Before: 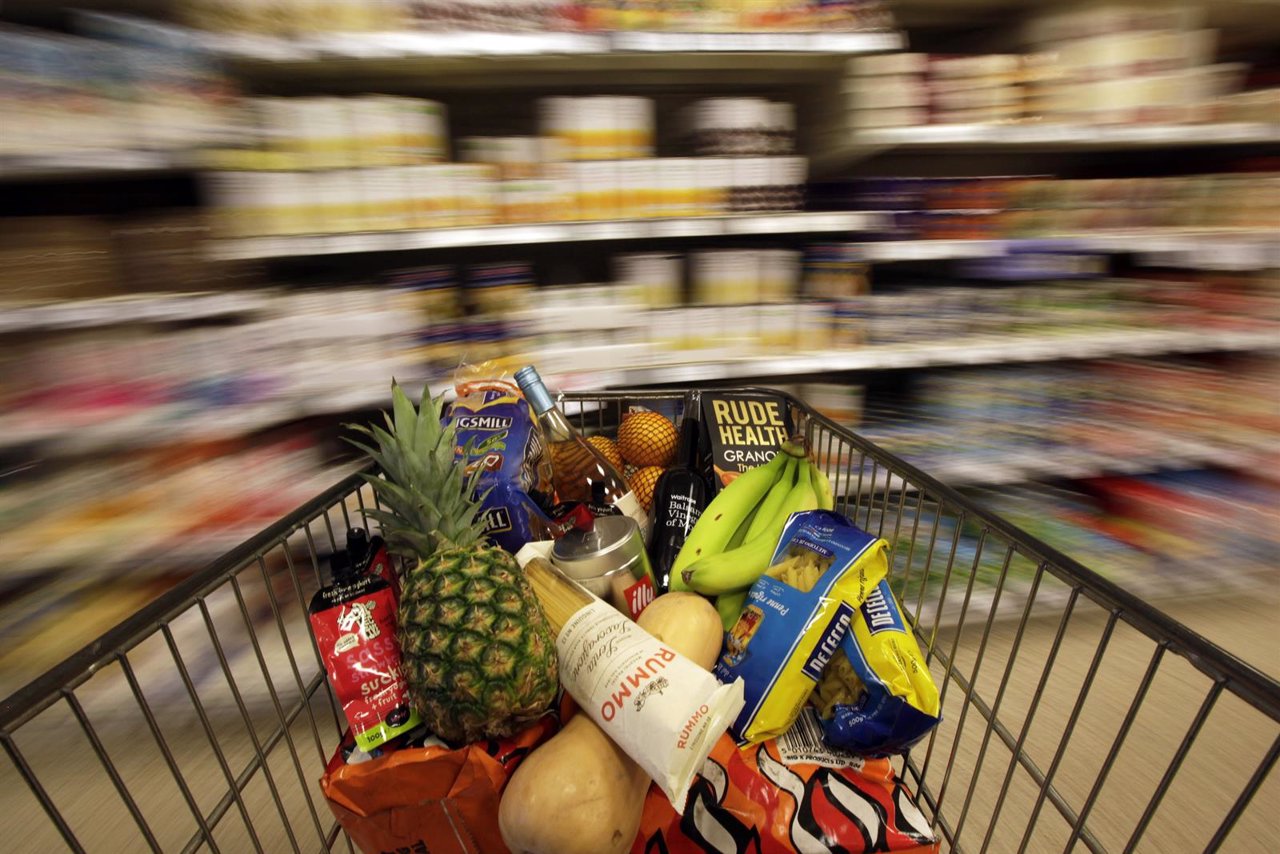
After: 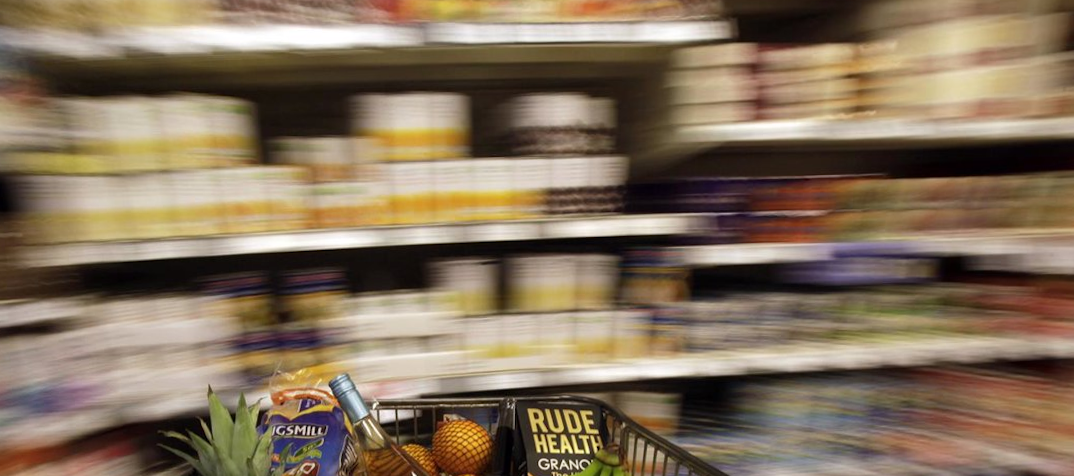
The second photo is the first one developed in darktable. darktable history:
rotate and perspective: rotation 0.074°, lens shift (vertical) 0.096, lens shift (horizontal) -0.041, crop left 0.043, crop right 0.952, crop top 0.024, crop bottom 0.979
crop and rotate: left 11.812%, bottom 42.776%
